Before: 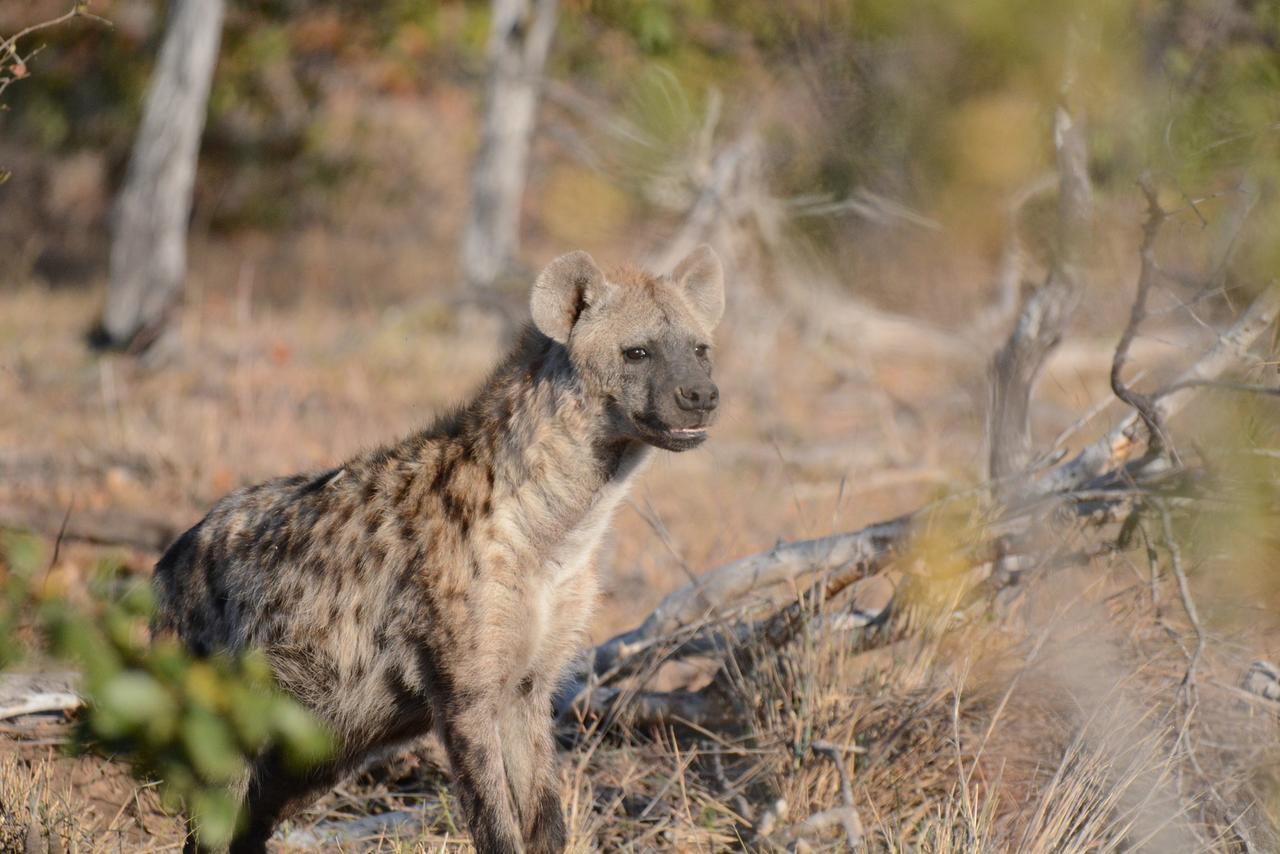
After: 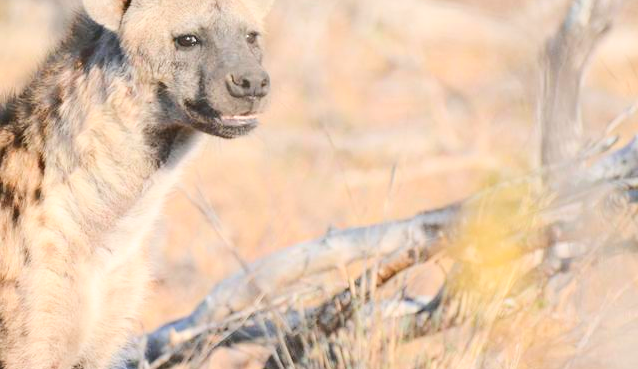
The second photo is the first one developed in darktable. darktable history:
crop: left 35.099%, top 36.659%, right 15.006%, bottom 20.018%
base curve: curves: ch0 [(0, 0.007) (0.028, 0.063) (0.121, 0.311) (0.46, 0.743) (0.859, 0.957) (1, 1)]
exposure: exposure 0.203 EV, compensate highlight preservation false
